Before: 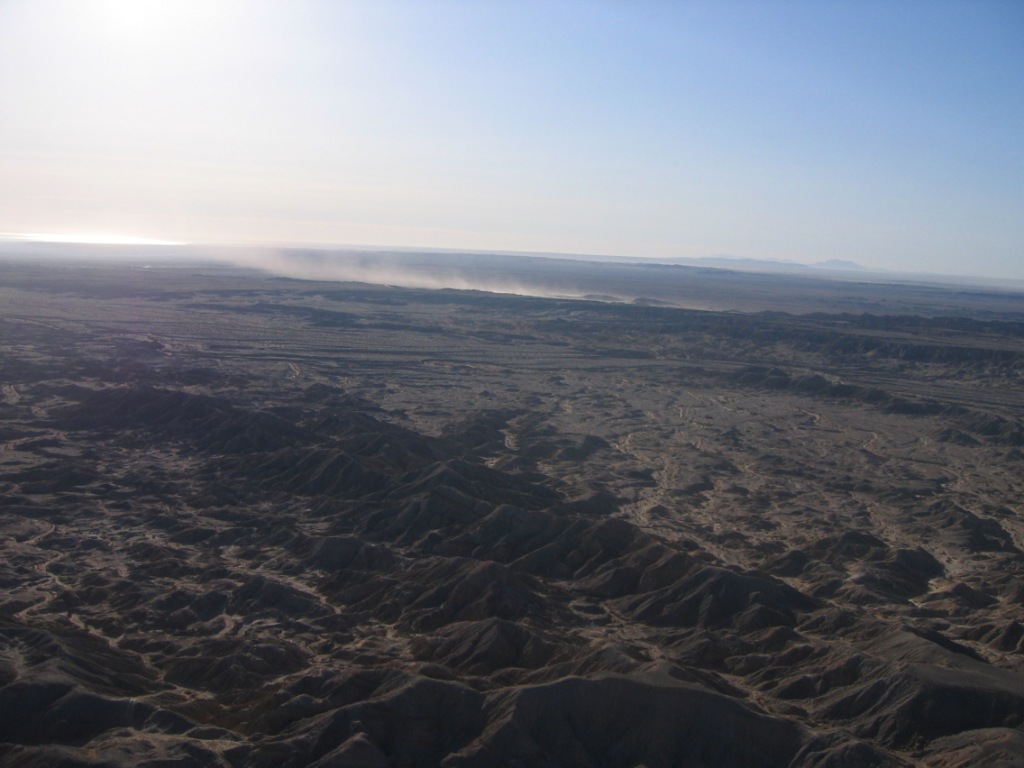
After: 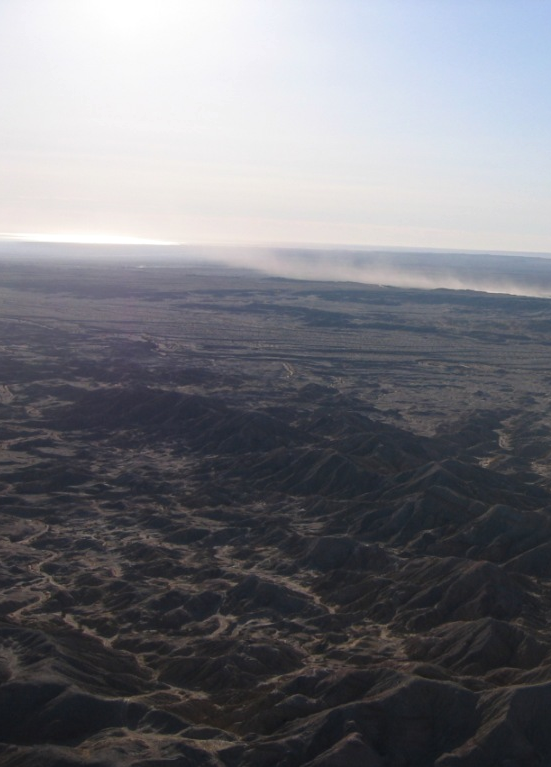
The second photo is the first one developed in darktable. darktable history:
crop: left 0.658%, right 45.47%, bottom 0.084%
tone equalizer: edges refinement/feathering 500, mask exposure compensation -1.57 EV, preserve details no
exposure: compensate highlight preservation false
